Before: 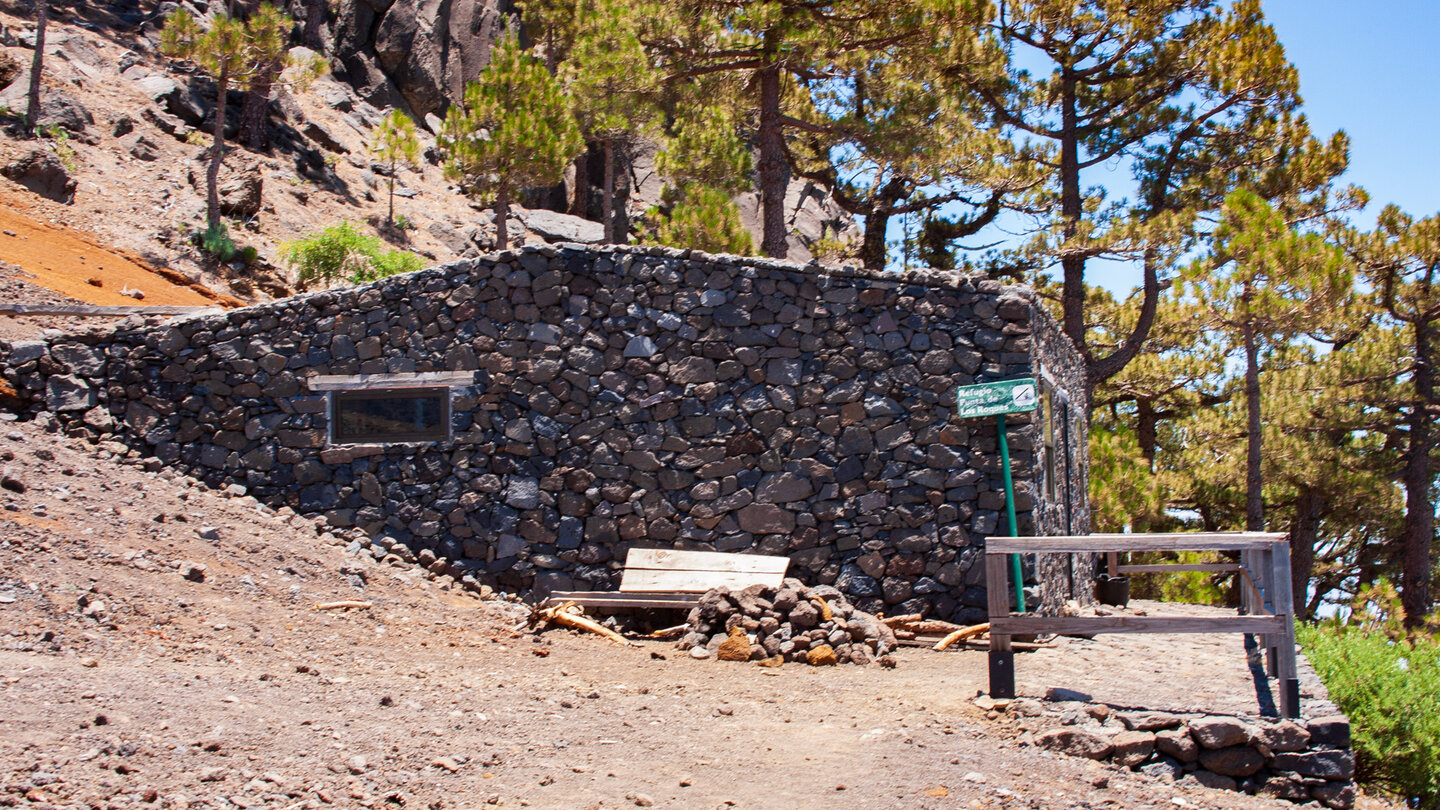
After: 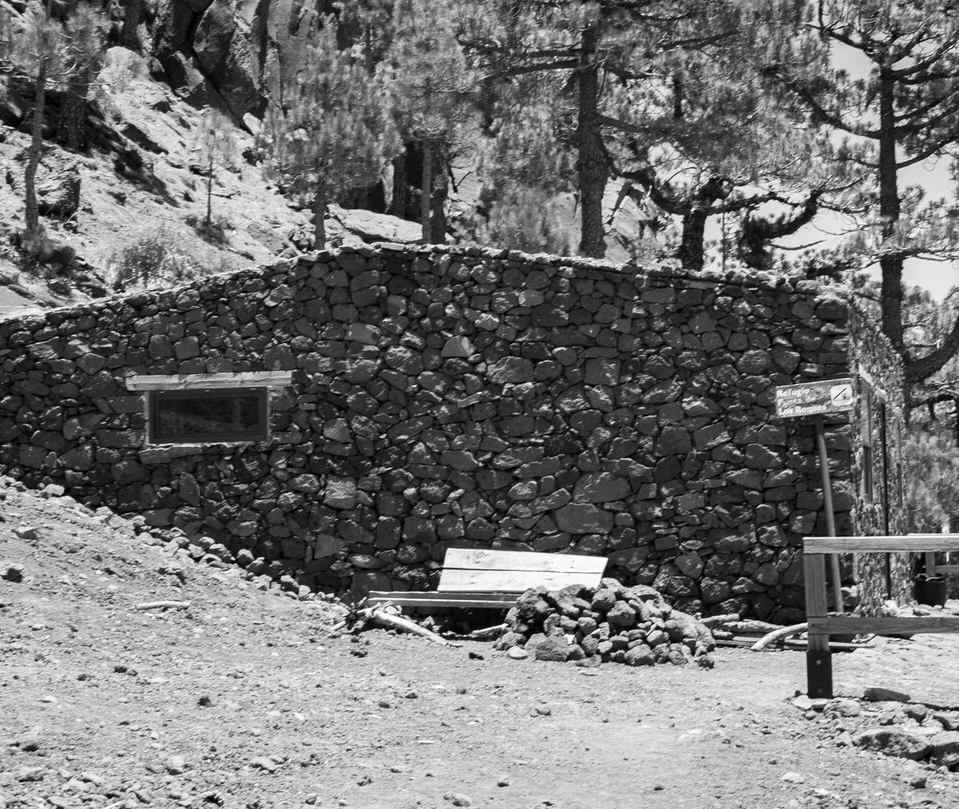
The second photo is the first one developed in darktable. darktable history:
monochrome: a 16.01, b -2.65, highlights 0.52
crop and rotate: left 12.673%, right 20.66%
tone equalizer: on, module defaults
